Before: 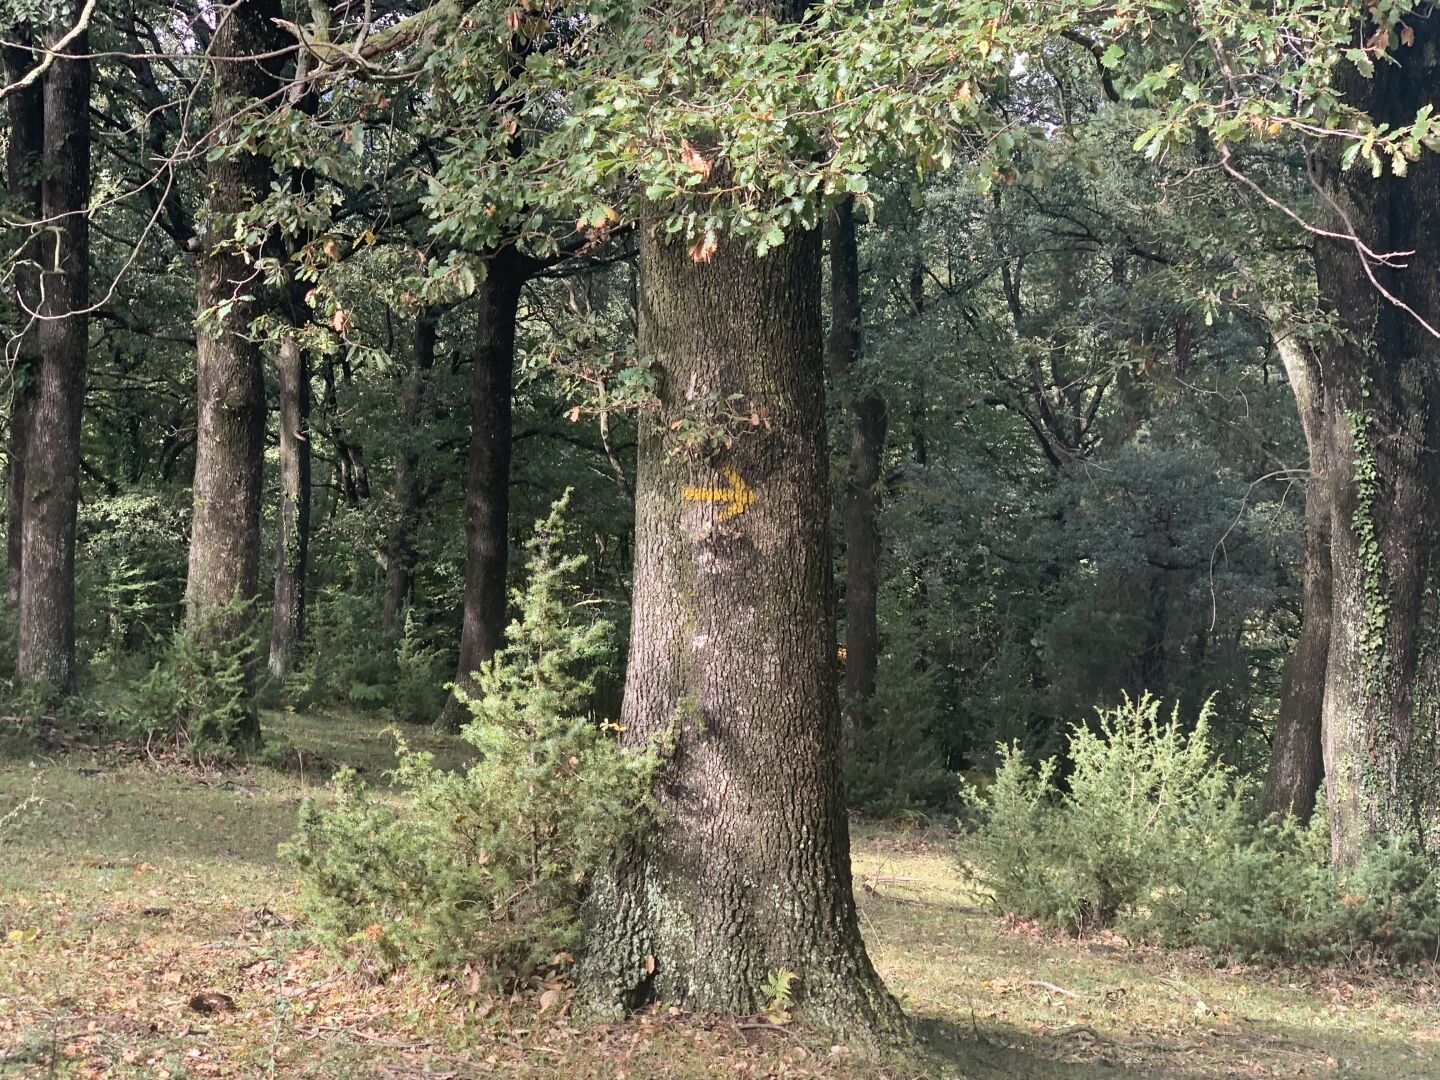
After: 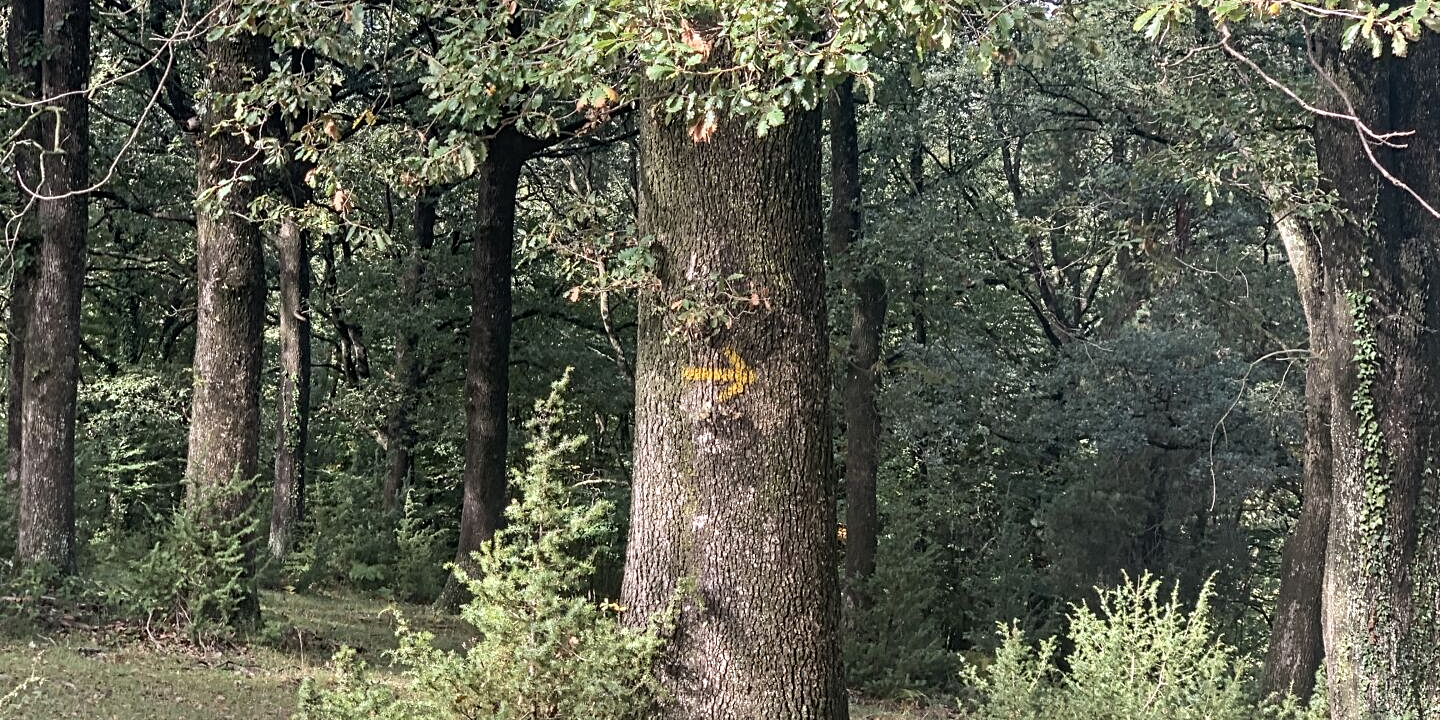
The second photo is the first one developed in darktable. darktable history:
crop: top 11.166%, bottom 22.168%
contrast equalizer: y [[0.5, 0.5, 0.5, 0.539, 0.64, 0.611], [0.5 ×6], [0.5 ×6], [0 ×6], [0 ×6]]
